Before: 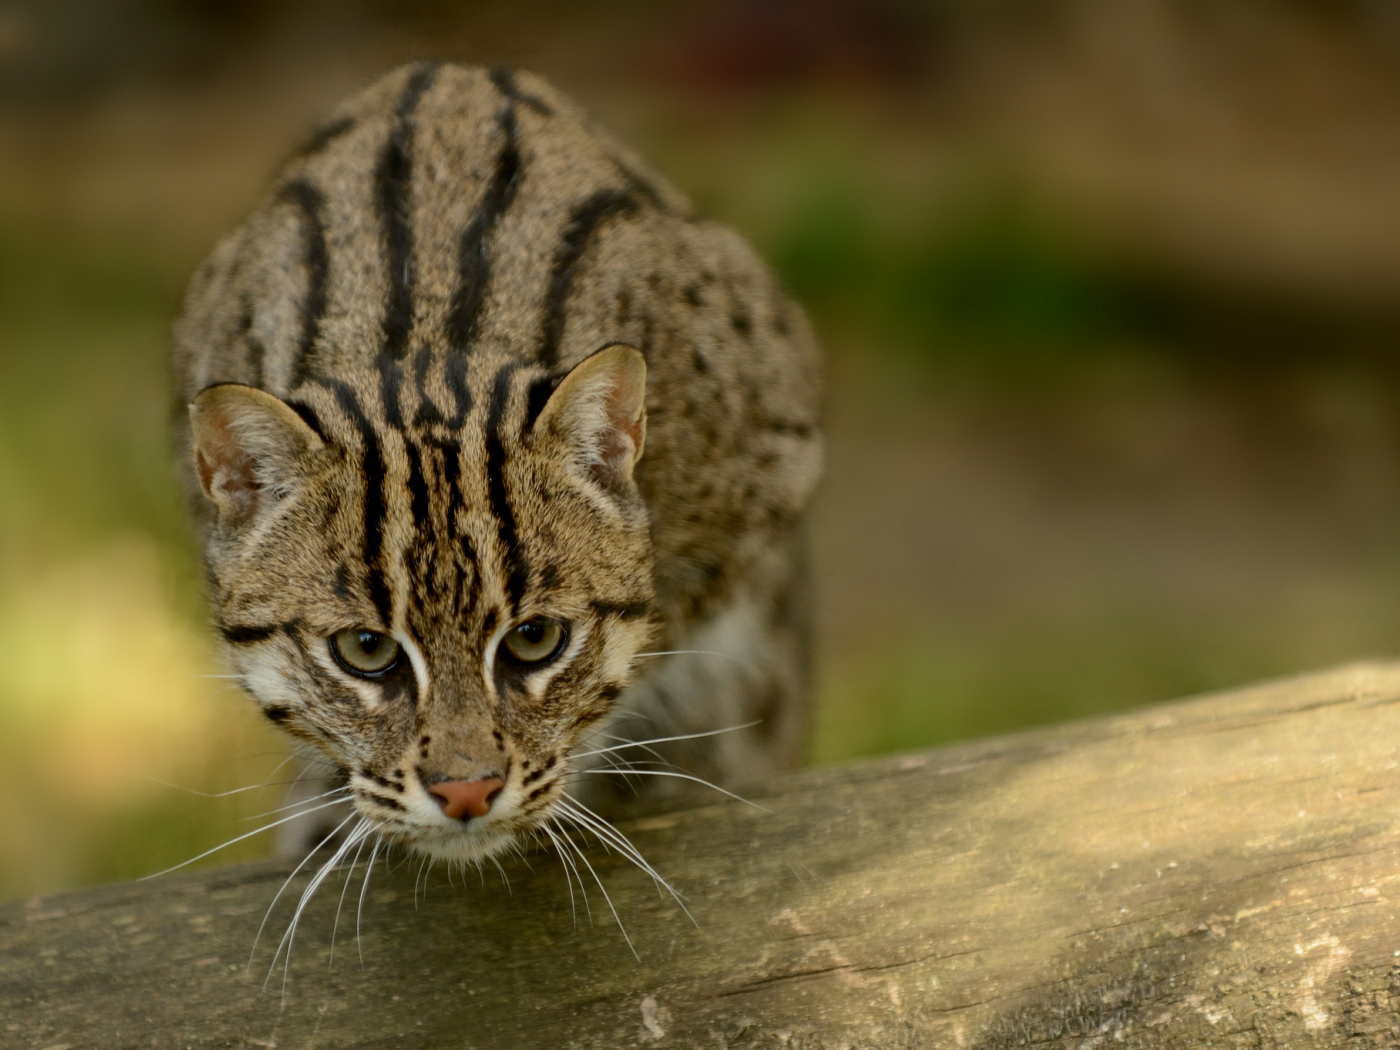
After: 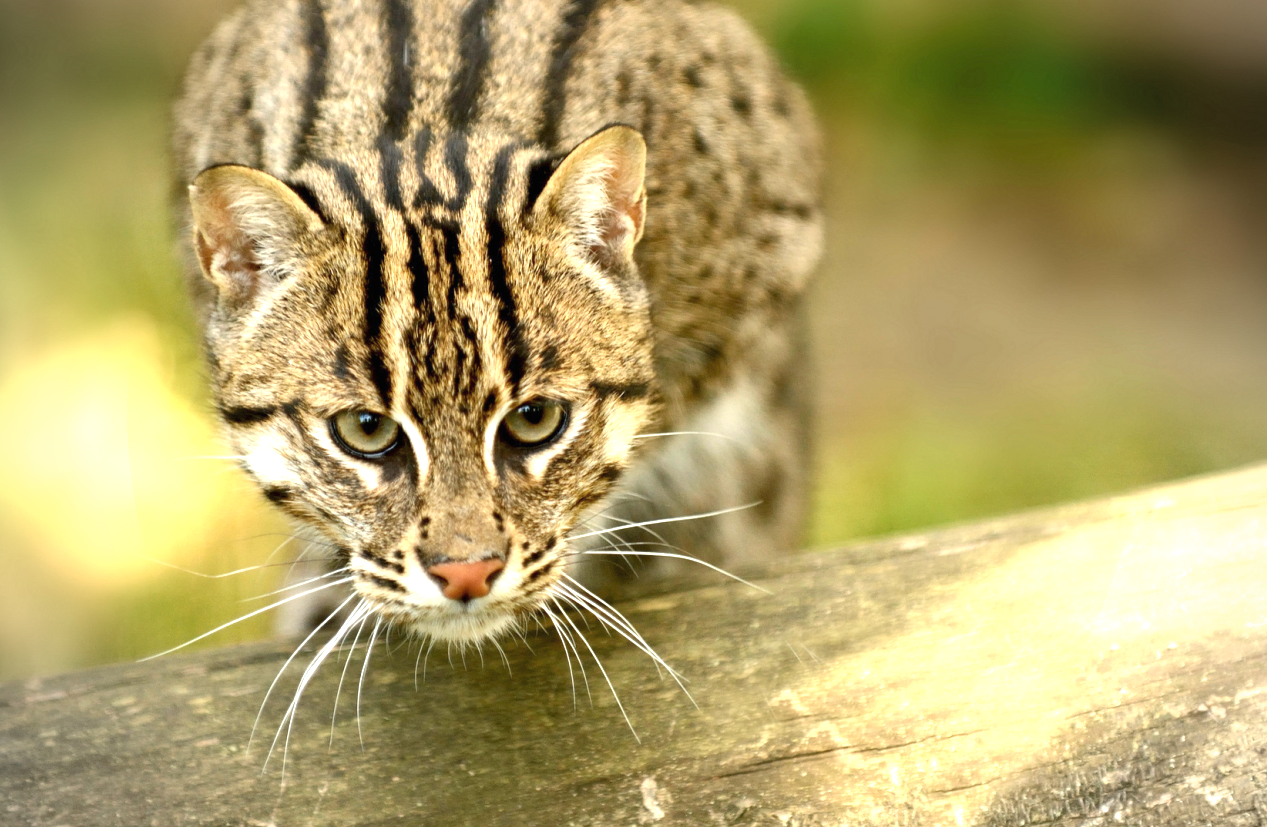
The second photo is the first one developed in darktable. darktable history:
vignetting: unbound false
contrast brightness saturation: saturation -0.05
crop: top 20.916%, right 9.437%, bottom 0.316%
exposure: black level correction 0, exposure 1.741 EV, compensate exposure bias true, compensate highlight preservation false
